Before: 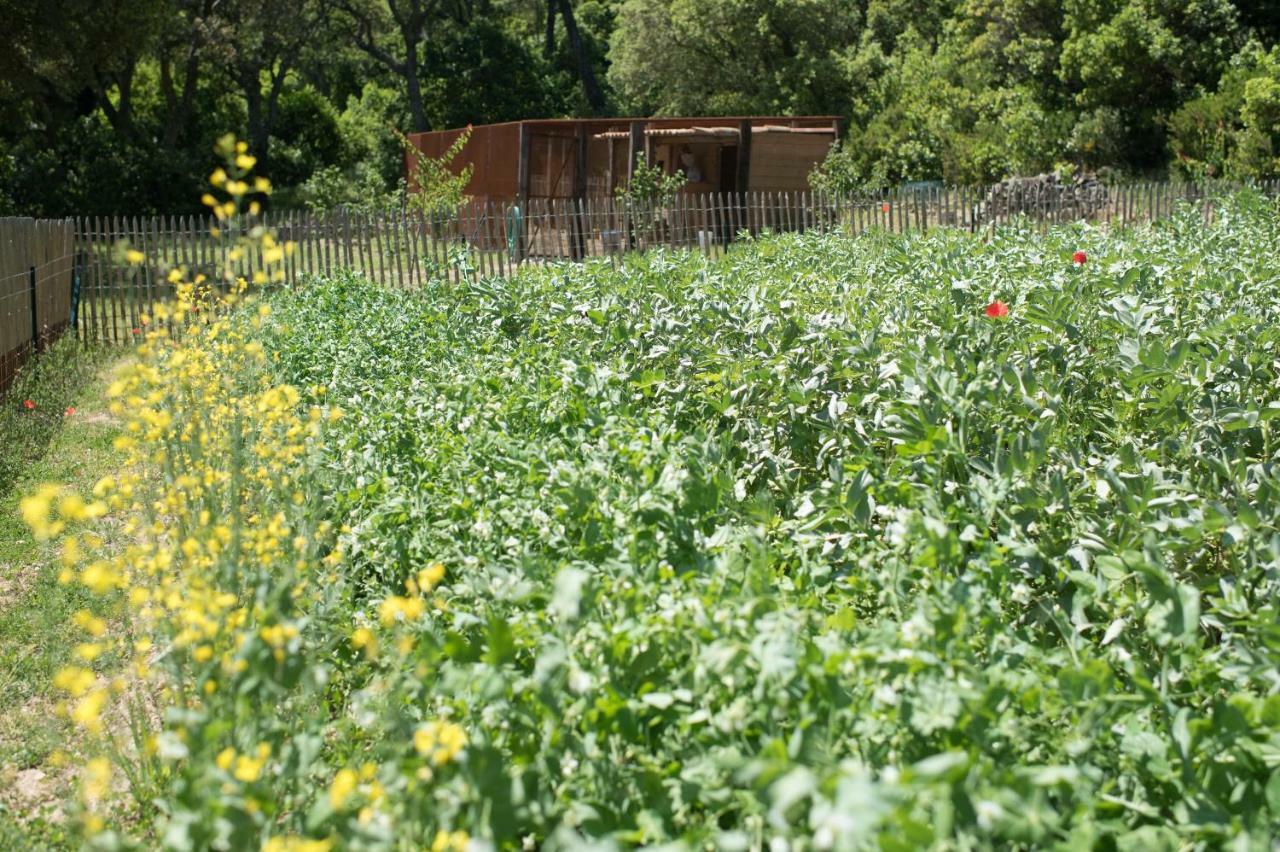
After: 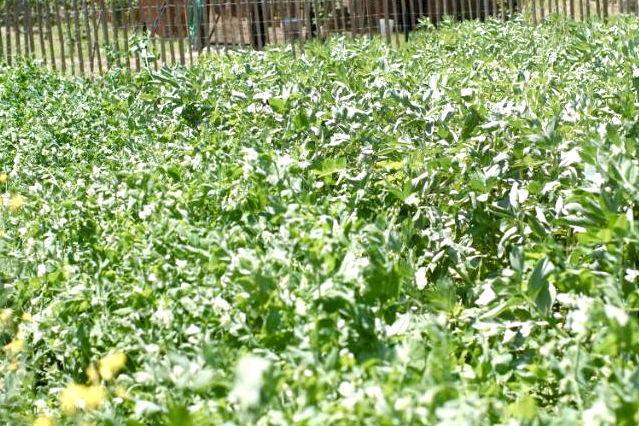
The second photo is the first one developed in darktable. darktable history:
crop: left 25%, top 25%, right 25%, bottom 25%
color balance rgb: perceptual saturation grading › global saturation 20%, perceptual saturation grading › highlights -50%, perceptual saturation grading › shadows 30%, perceptual brilliance grading › global brilliance 10%, perceptual brilliance grading › shadows 15%
levels: mode automatic, black 0.023%, white 99.97%, levels [0.062, 0.494, 0.925]
